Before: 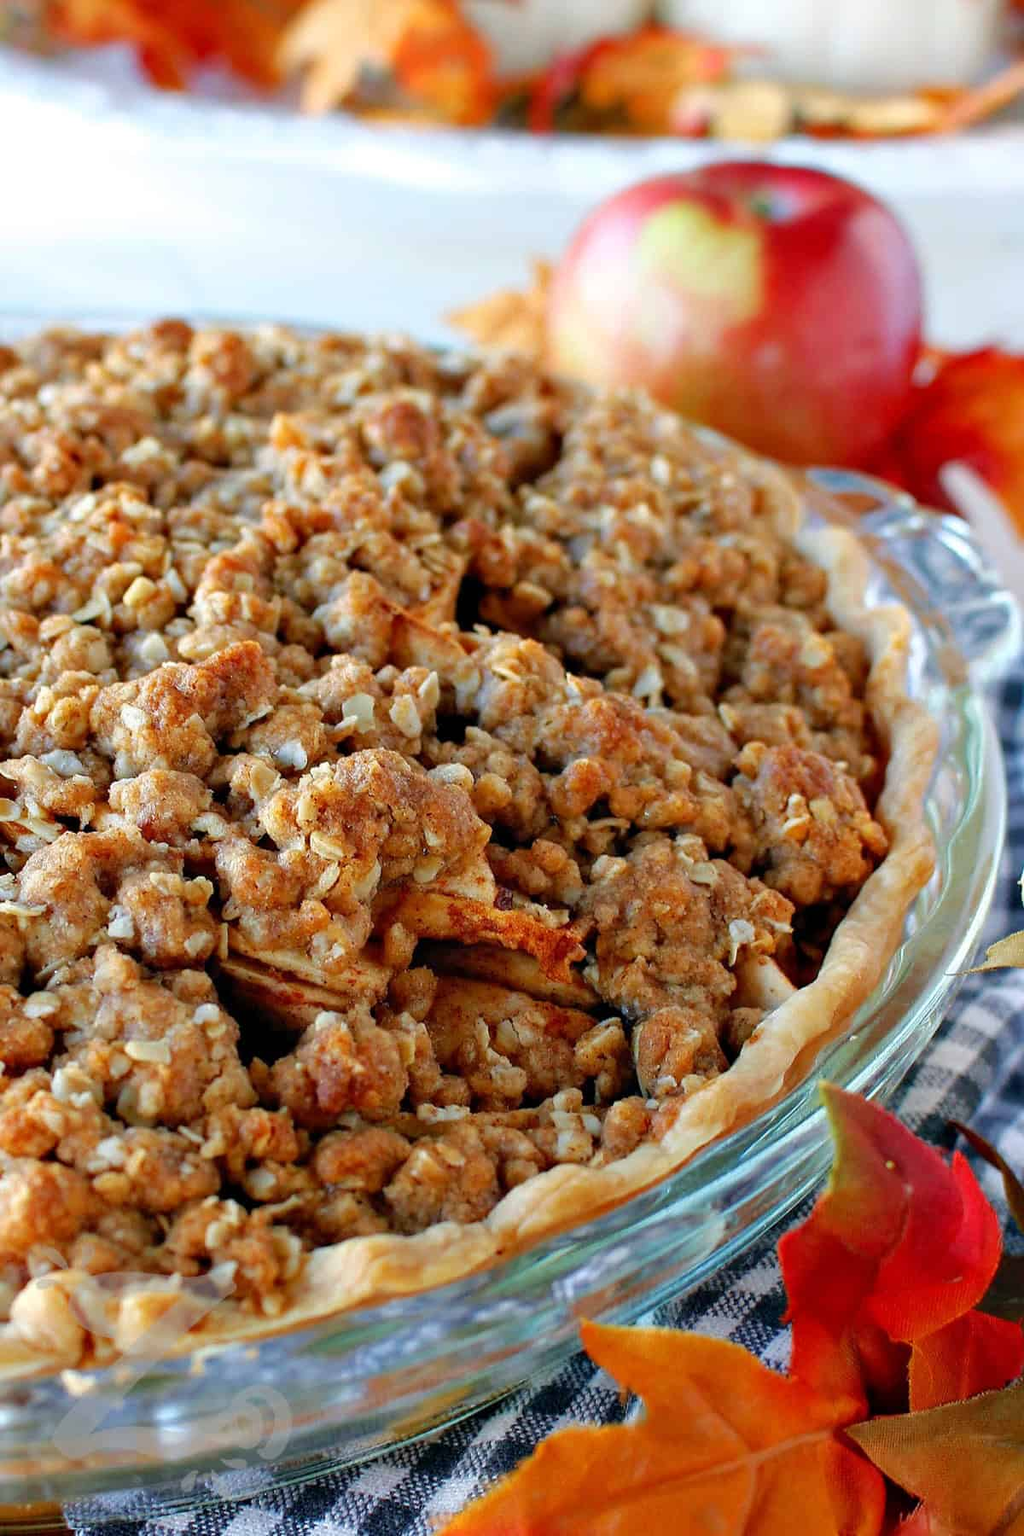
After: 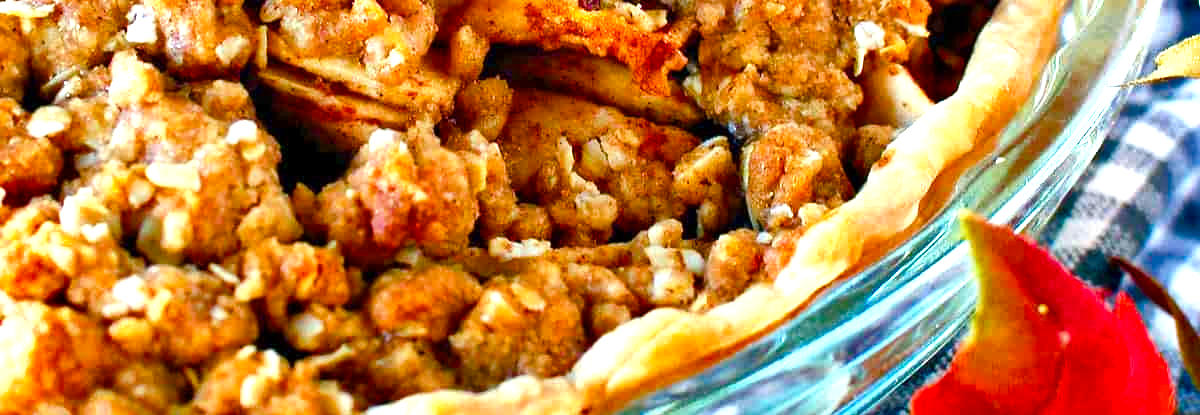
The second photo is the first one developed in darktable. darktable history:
exposure: black level correction 0, exposure 1.2 EV, compensate exposure bias true, compensate highlight preservation false
local contrast: mode bilateral grid, contrast 20, coarseness 51, detail 130%, midtone range 0.2
color balance rgb: perceptual saturation grading › global saturation 23.13%, perceptual saturation grading › highlights -23.753%, perceptual saturation grading › mid-tones 23.736%, perceptual saturation grading › shadows 39.822%, global vibrance 31.818%
crop and rotate: top 58.683%, bottom 18.21%
shadows and highlights: soften with gaussian
